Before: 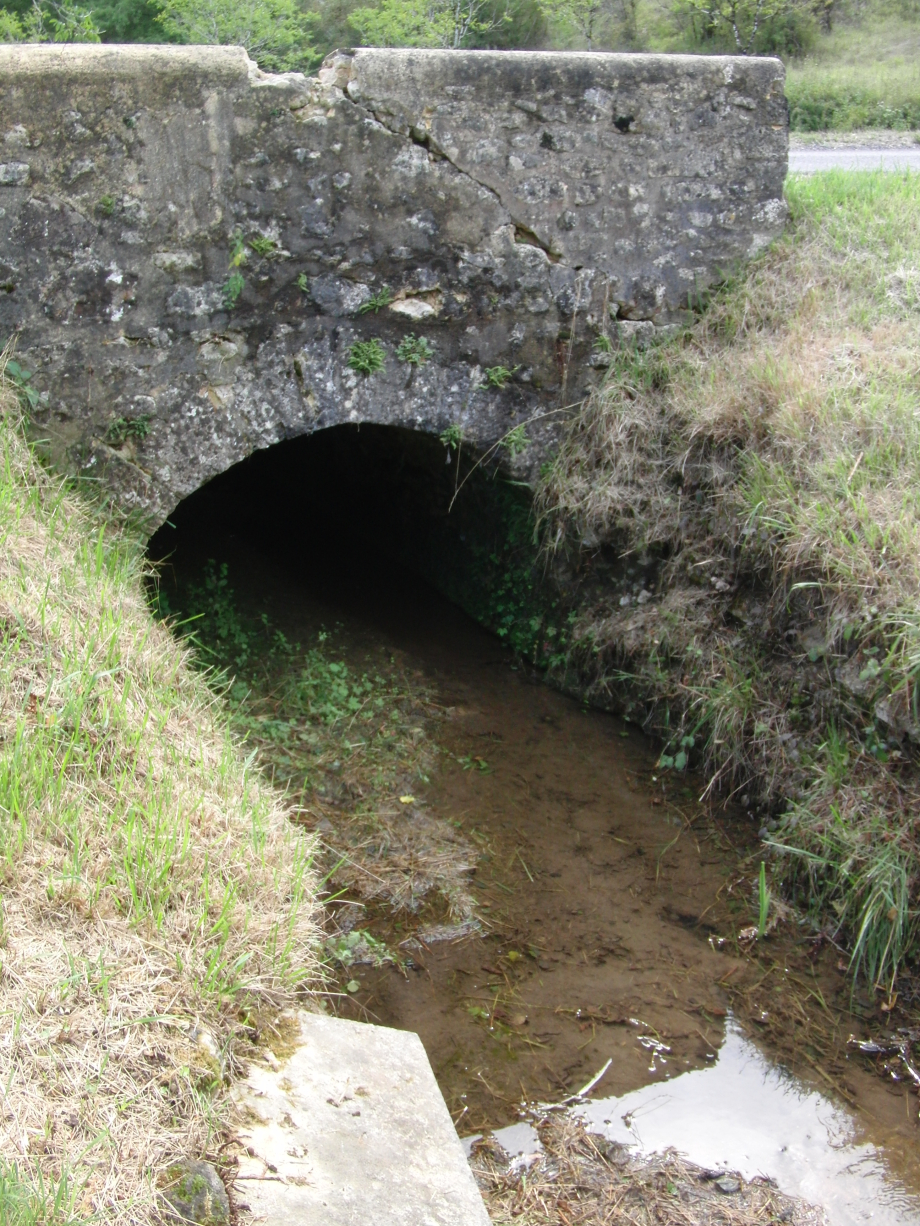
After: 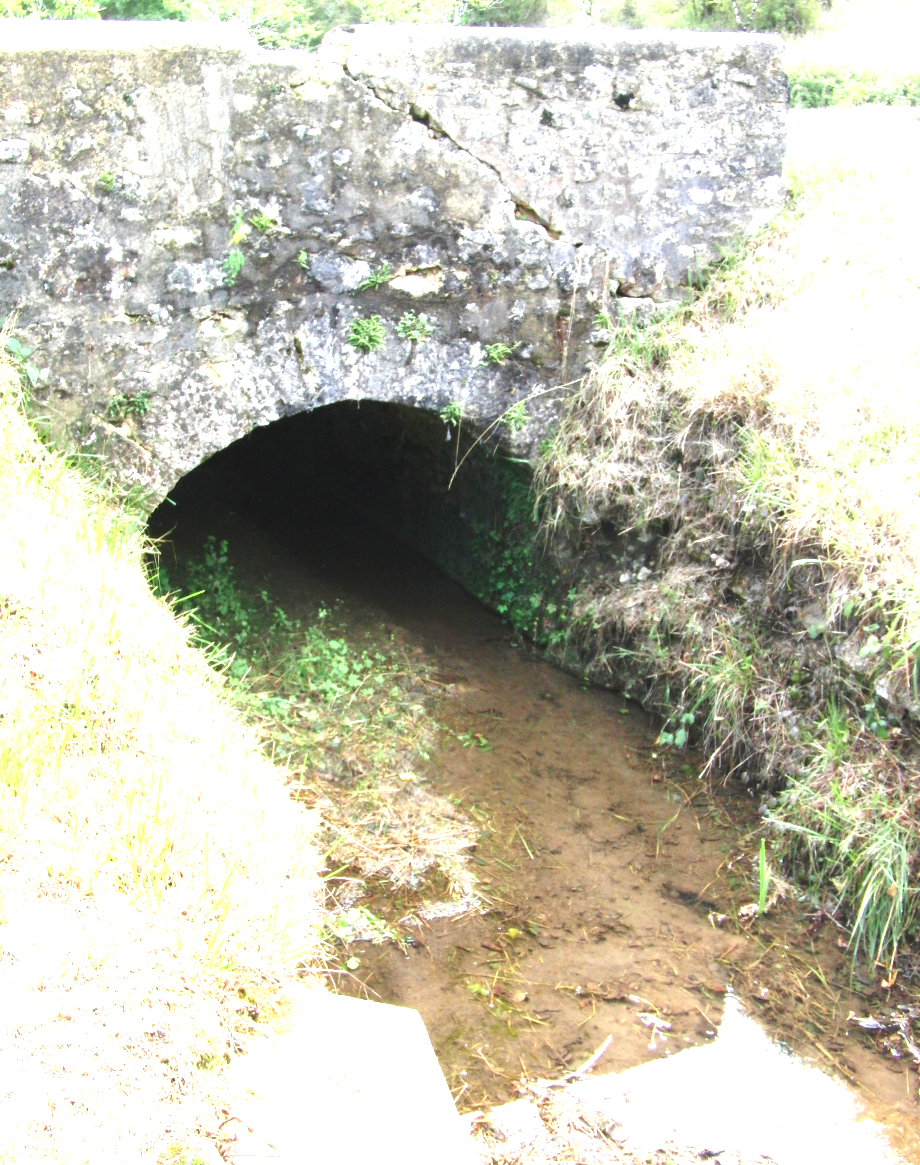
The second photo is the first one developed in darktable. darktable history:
crop and rotate: top 1.925%, bottom 3.025%
exposure: exposure 1.99 EV, compensate exposure bias true, compensate highlight preservation false
